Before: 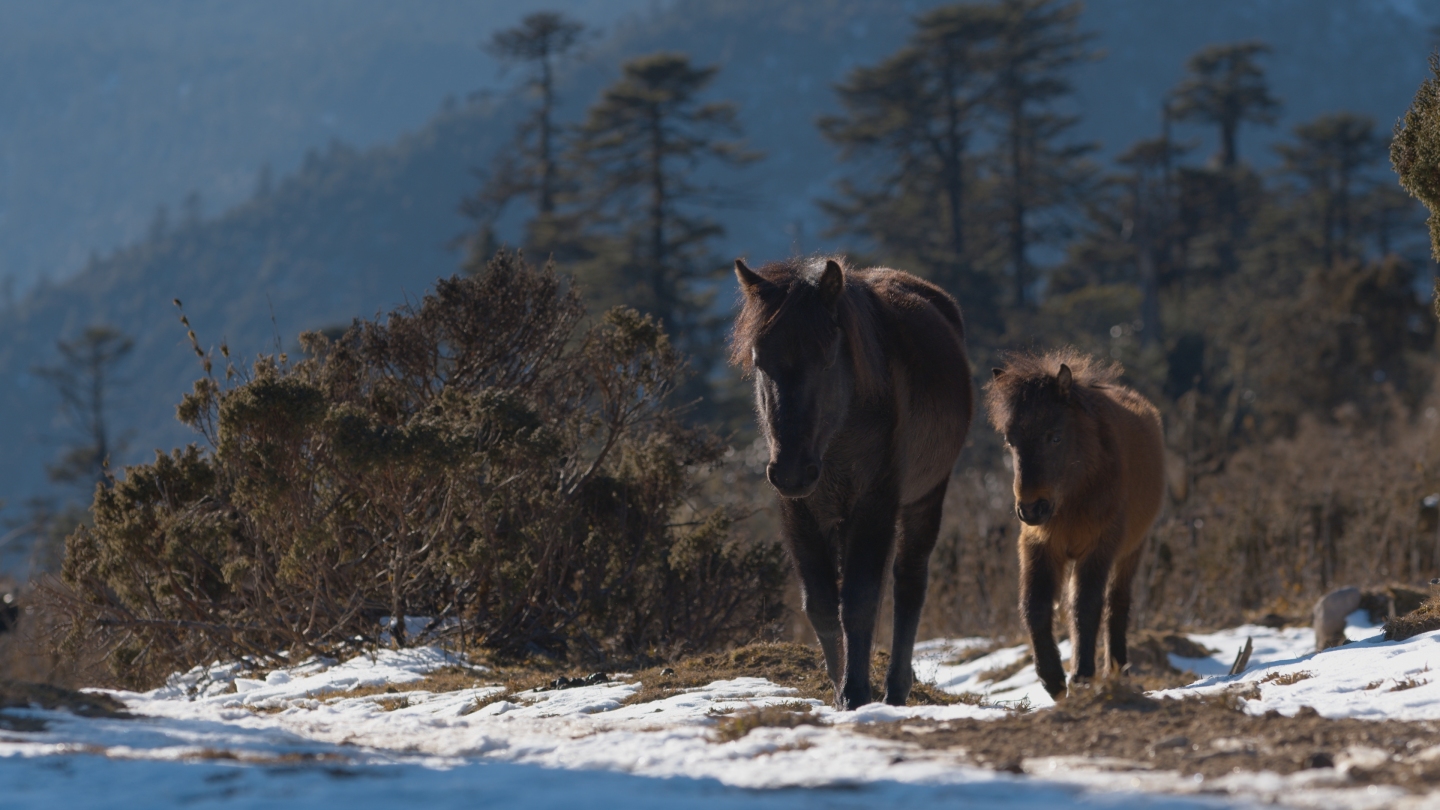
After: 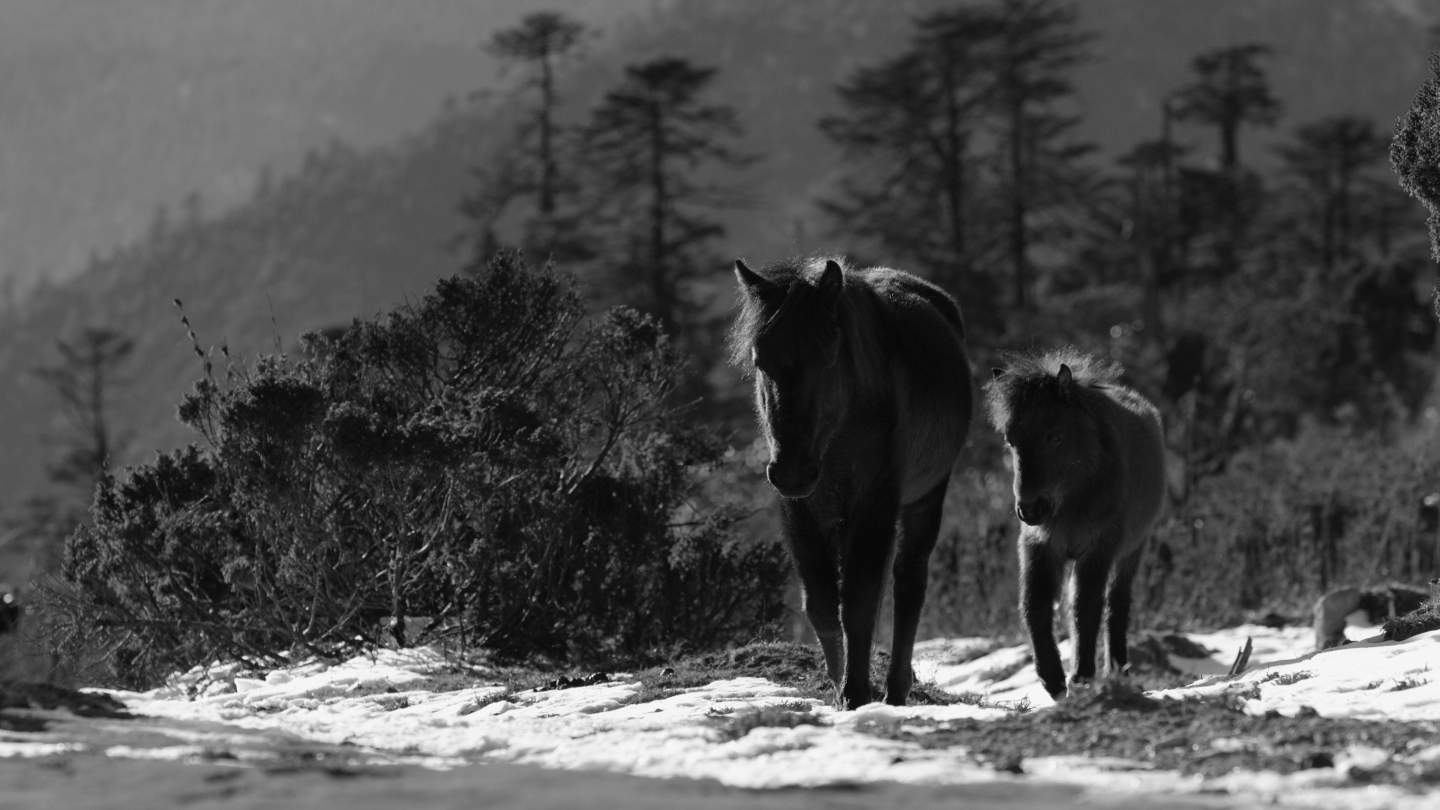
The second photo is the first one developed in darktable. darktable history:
contrast brightness saturation: contrast 0.04, saturation 0.07
tone curve: curves: ch0 [(0, 0) (0.003, 0.004) (0.011, 0.006) (0.025, 0.011) (0.044, 0.017) (0.069, 0.029) (0.1, 0.047) (0.136, 0.07) (0.177, 0.121) (0.224, 0.182) (0.277, 0.257) (0.335, 0.342) (0.399, 0.432) (0.468, 0.526) (0.543, 0.621) (0.623, 0.711) (0.709, 0.792) (0.801, 0.87) (0.898, 0.951) (1, 1)], preserve colors none
monochrome: on, module defaults
